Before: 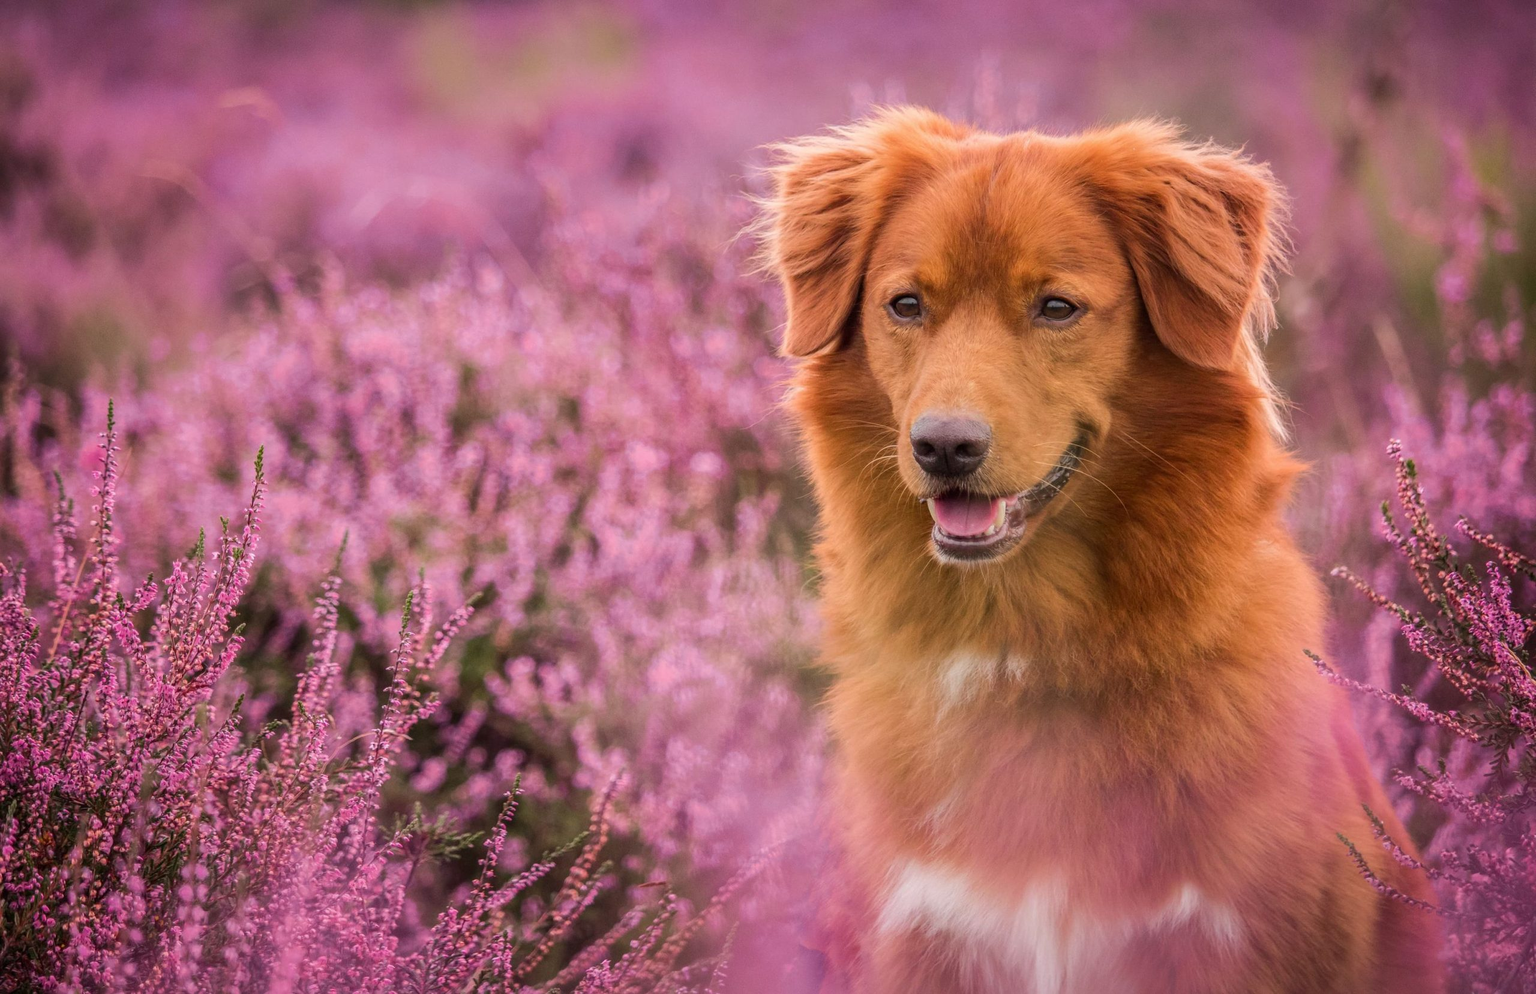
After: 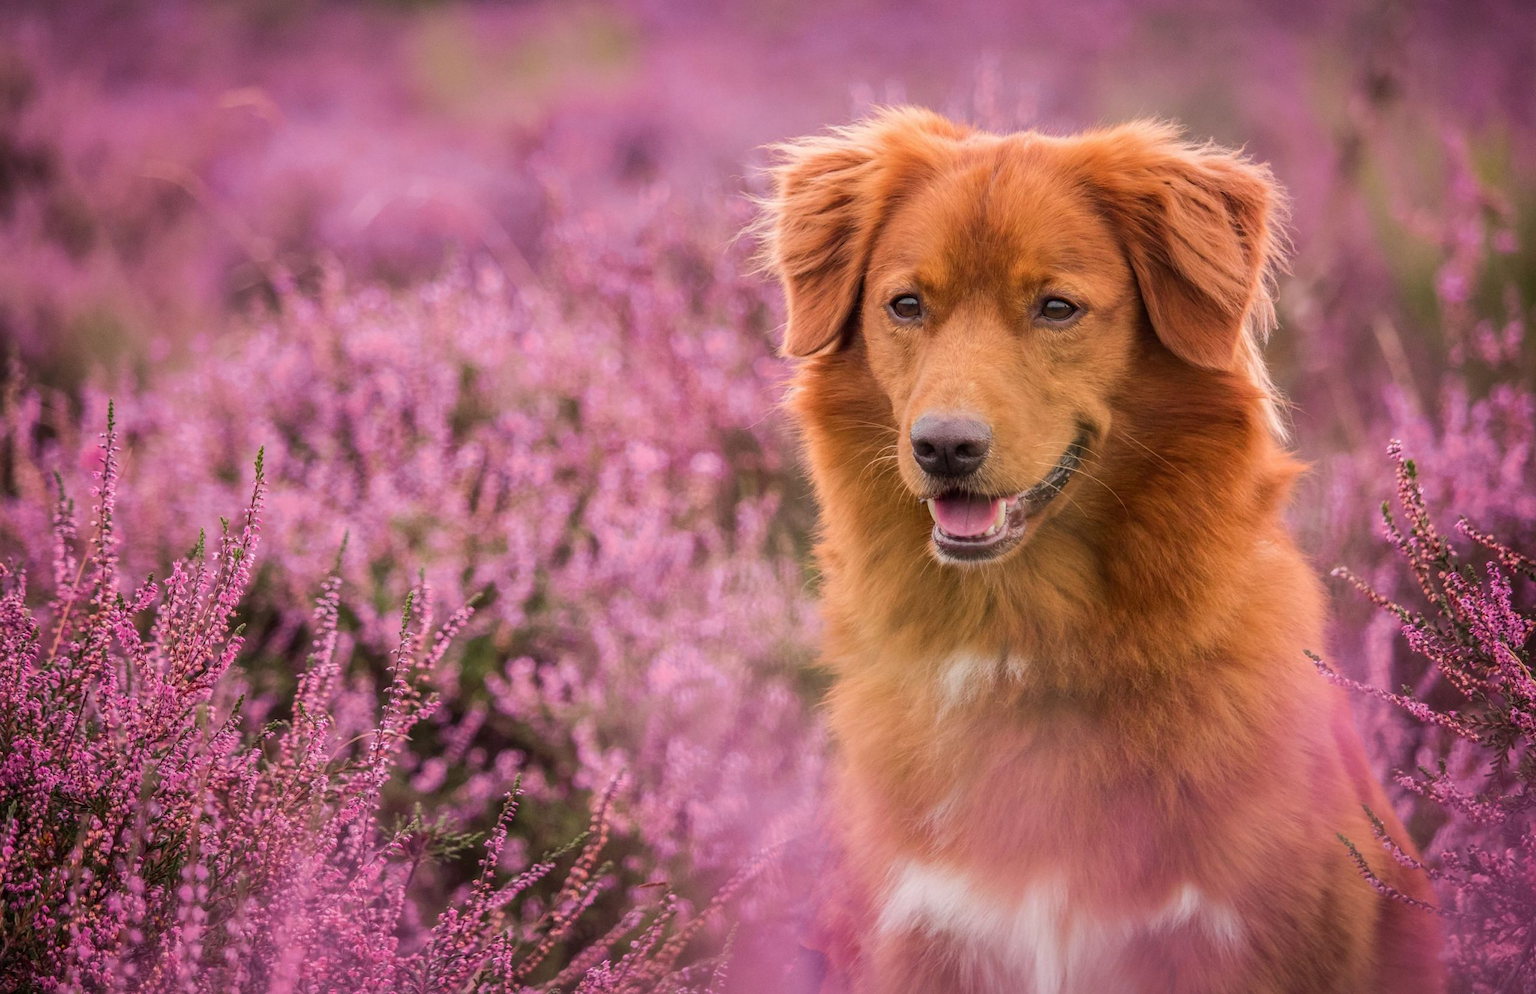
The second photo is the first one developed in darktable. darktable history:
color calibration: gray › normalize channels true, illuminant same as pipeline (D50), adaptation none (bypass), x 0.332, y 0.333, temperature 5006.21 K, gamut compression 0.011
